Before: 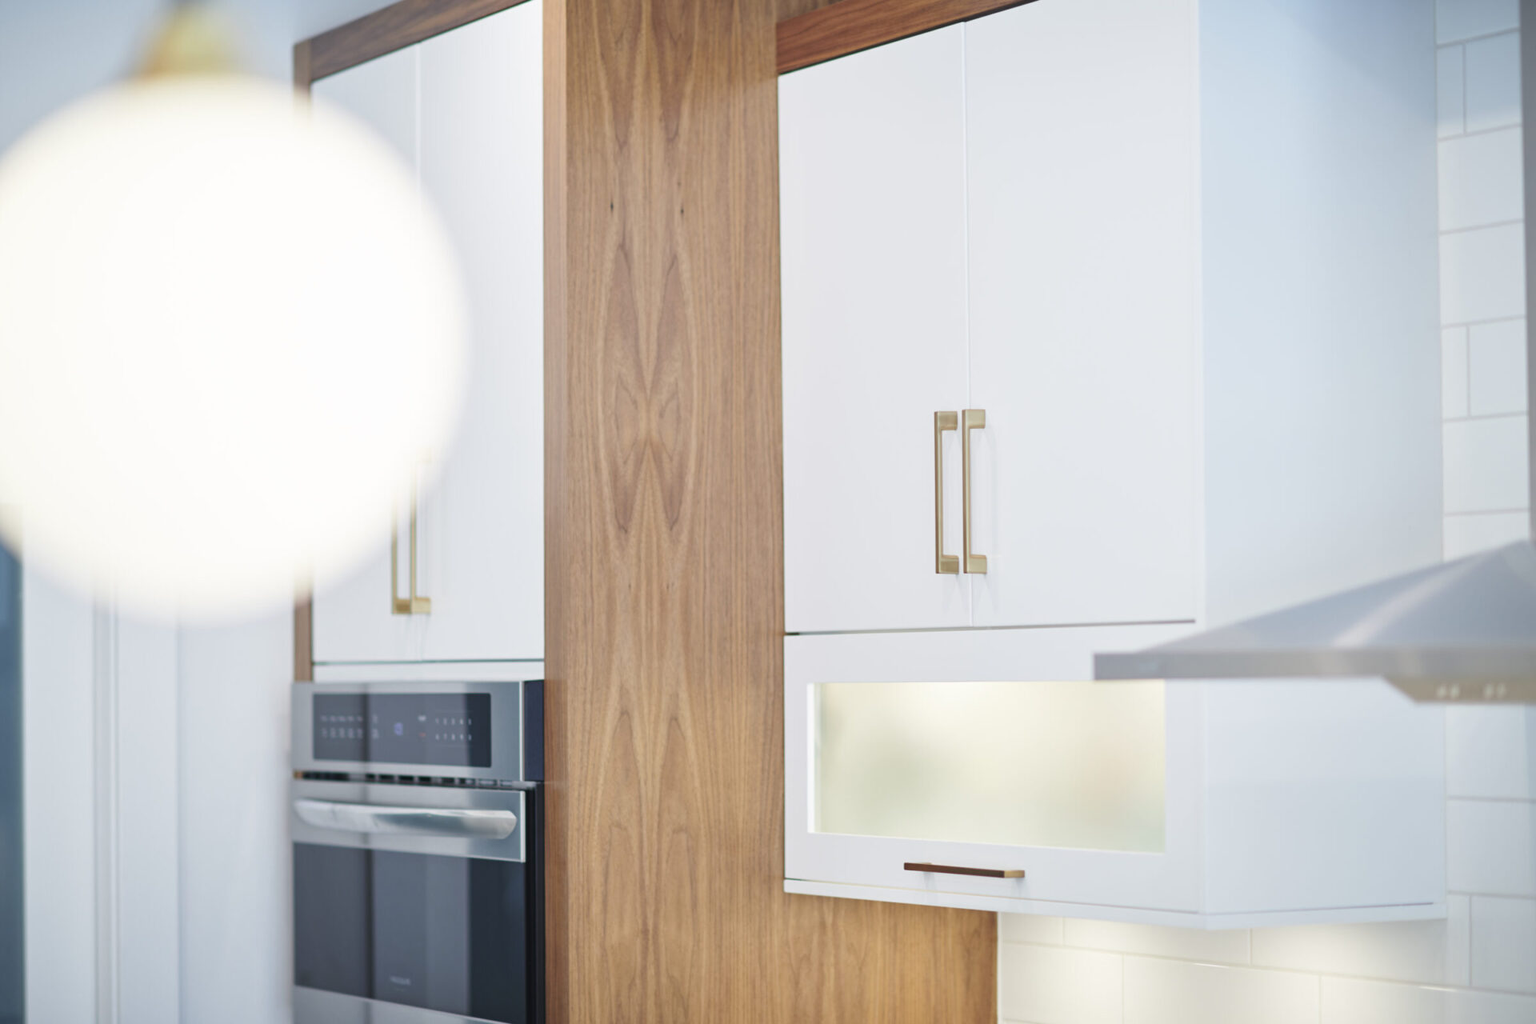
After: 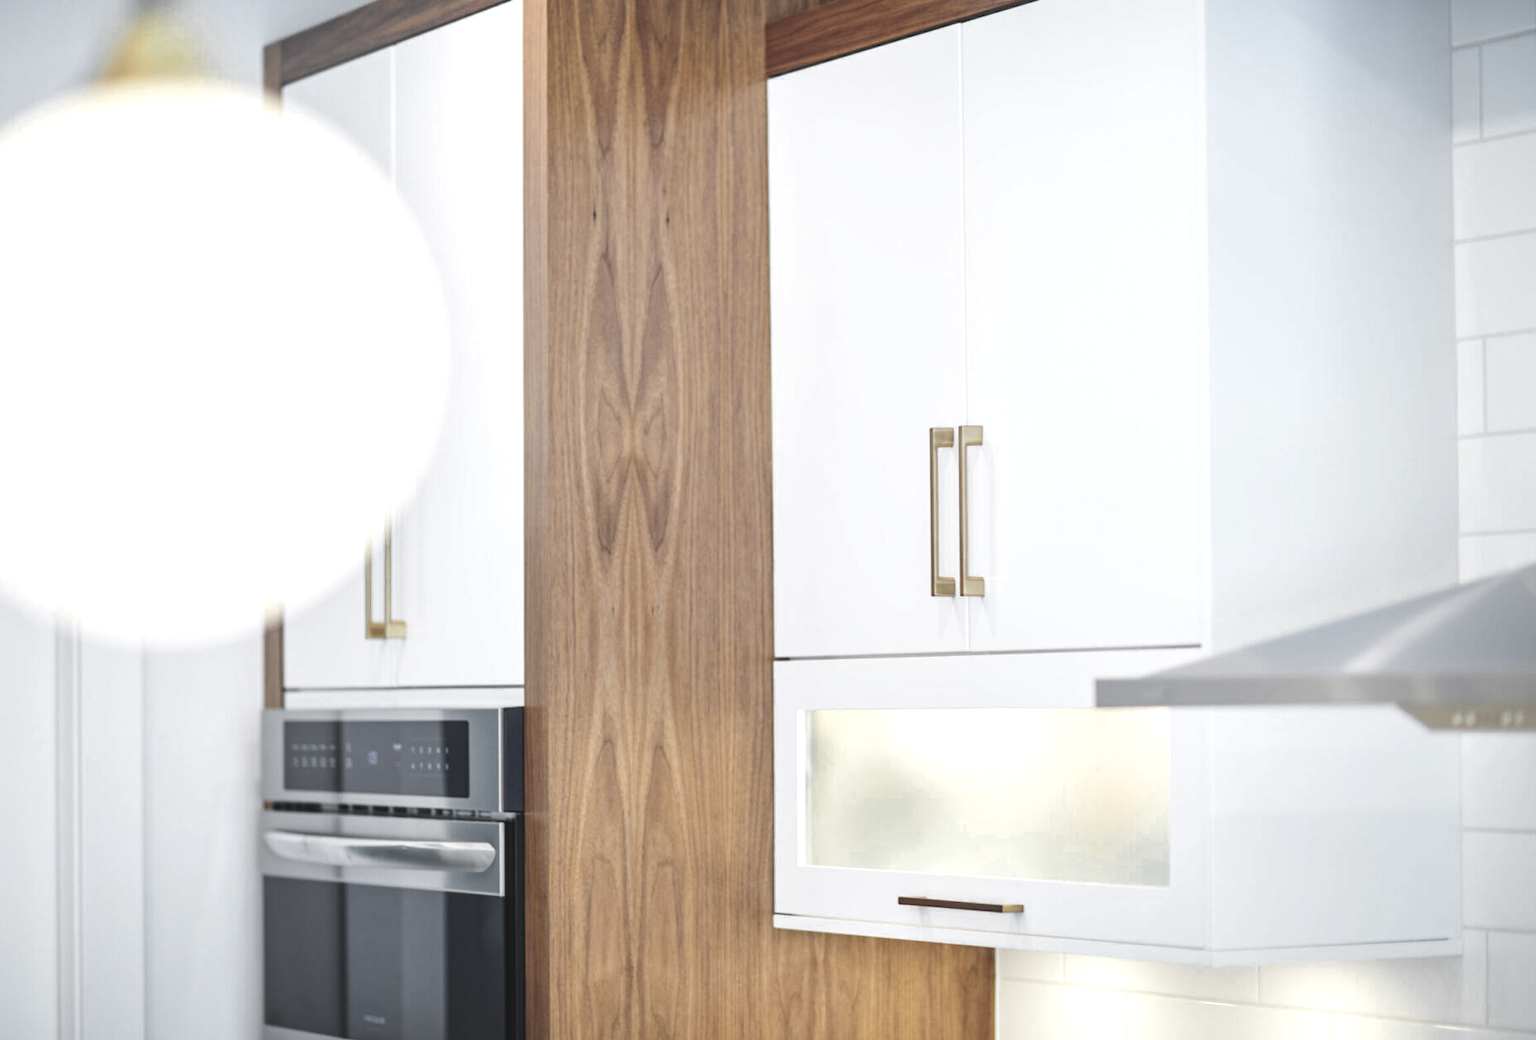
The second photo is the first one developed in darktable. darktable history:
exposure: black level correction -0.015, exposure -0.134 EV, compensate highlight preservation false
color zones: curves: ch0 [(0.035, 0.242) (0.25, 0.5) (0.384, 0.214) (0.488, 0.255) (0.75, 0.5)]; ch1 [(0.063, 0.379) (0.25, 0.5) (0.354, 0.201) (0.489, 0.085) (0.729, 0.271)]; ch2 [(0.25, 0.5) (0.38, 0.517) (0.442, 0.51) (0.735, 0.456)]
crop and rotate: left 2.611%, right 1.17%, bottom 2.245%
tone equalizer: -8 EV -0.393 EV, -7 EV -0.423 EV, -6 EV -0.342 EV, -5 EV -0.212 EV, -3 EV 0.208 EV, -2 EV 0.356 EV, -1 EV 0.399 EV, +0 EV 0.413 EV, edges refinement/feathering 500, mask exposure compensation -1.57 EV, preserve details no
local contrast: on, module defaults
